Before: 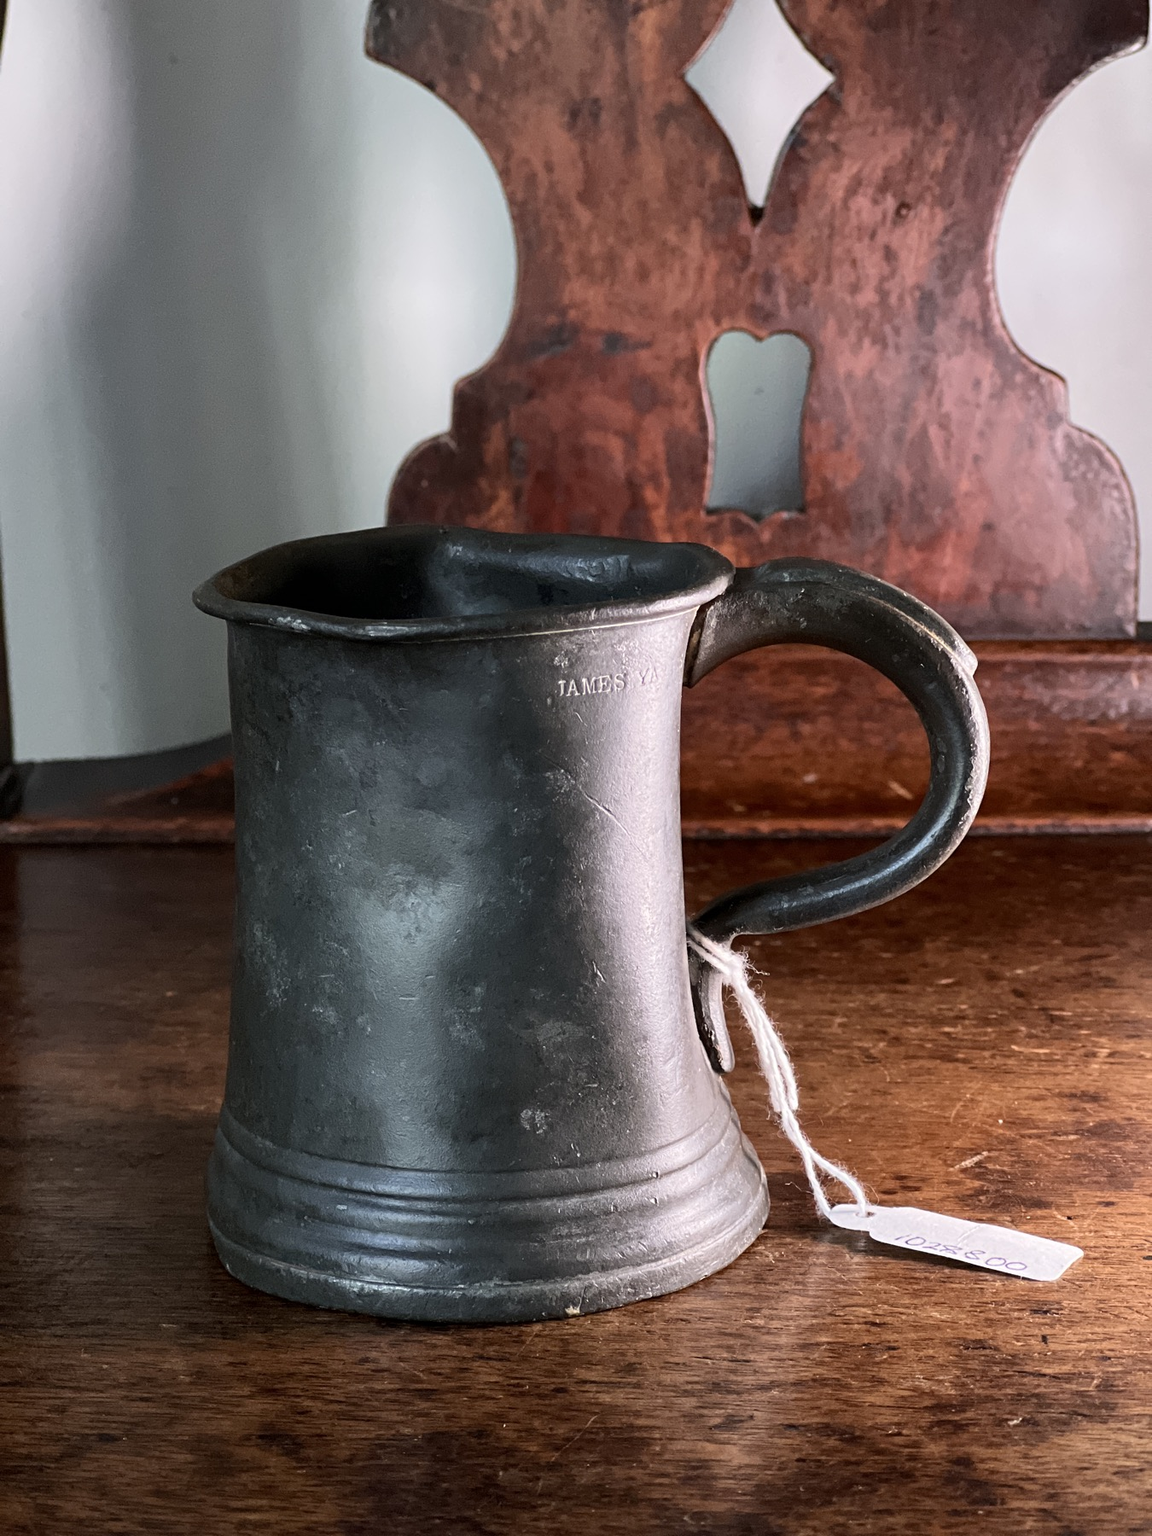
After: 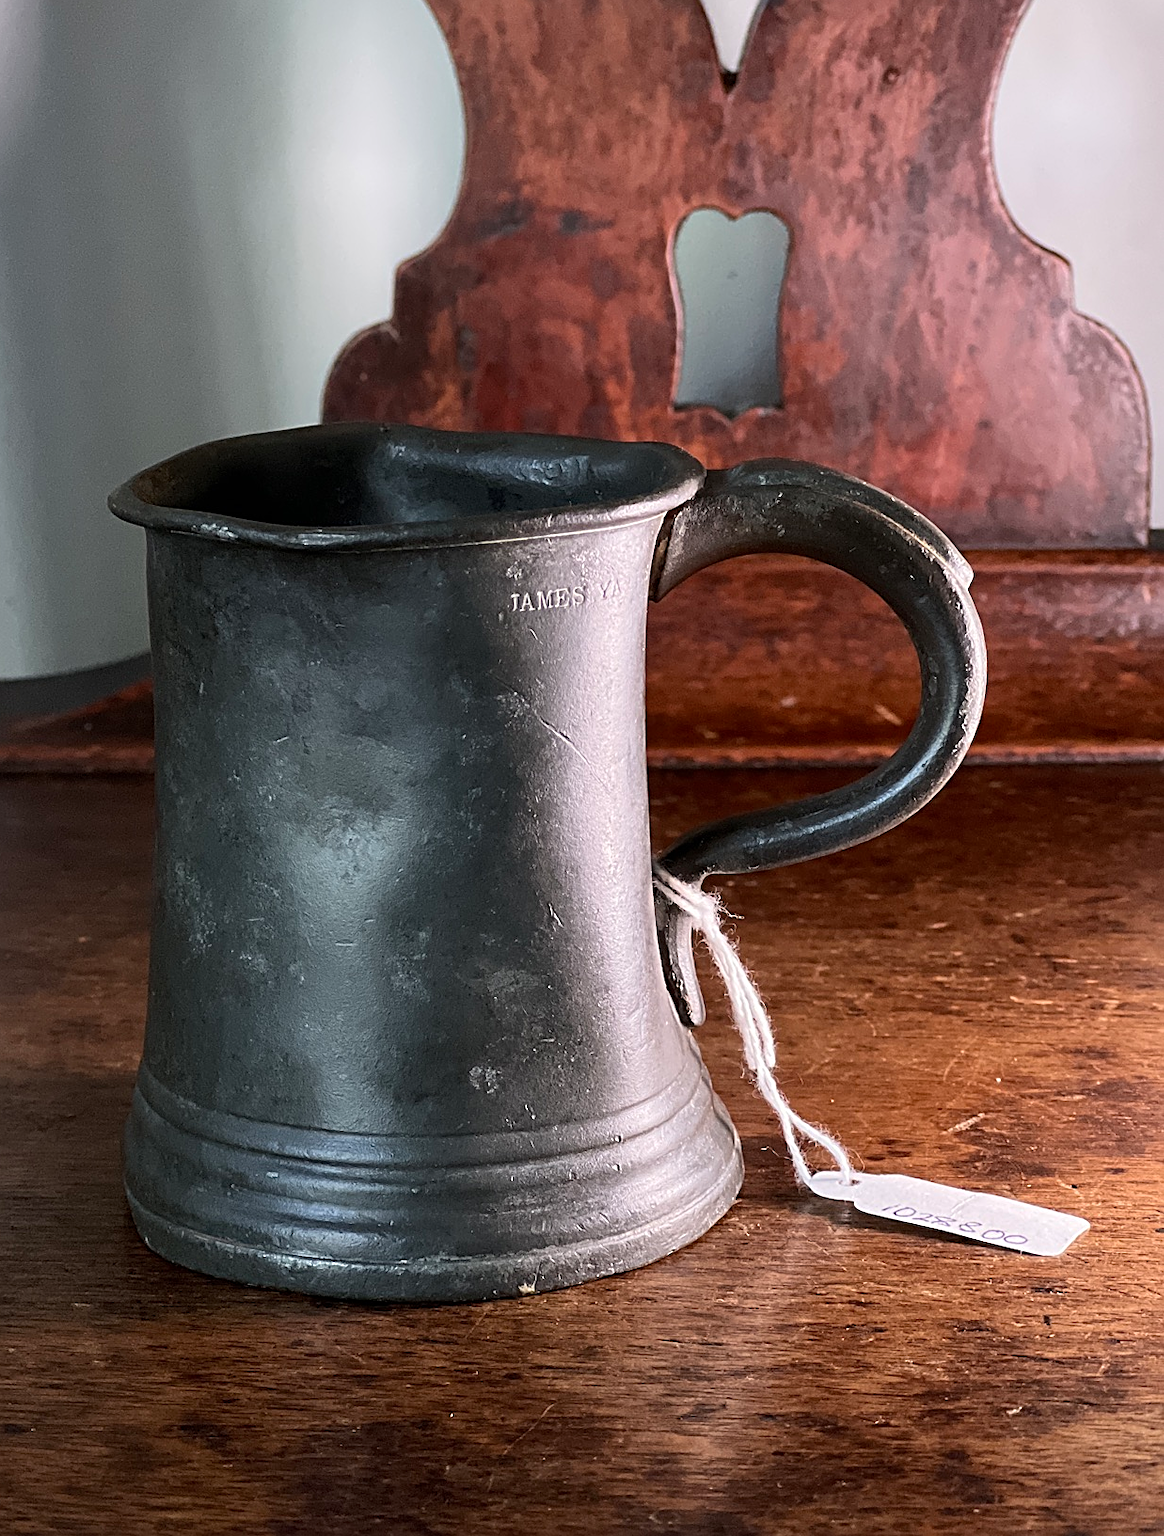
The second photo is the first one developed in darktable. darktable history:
sharpen: on, module defaults
crop and rotate: left 8.262%, top 9.226%
